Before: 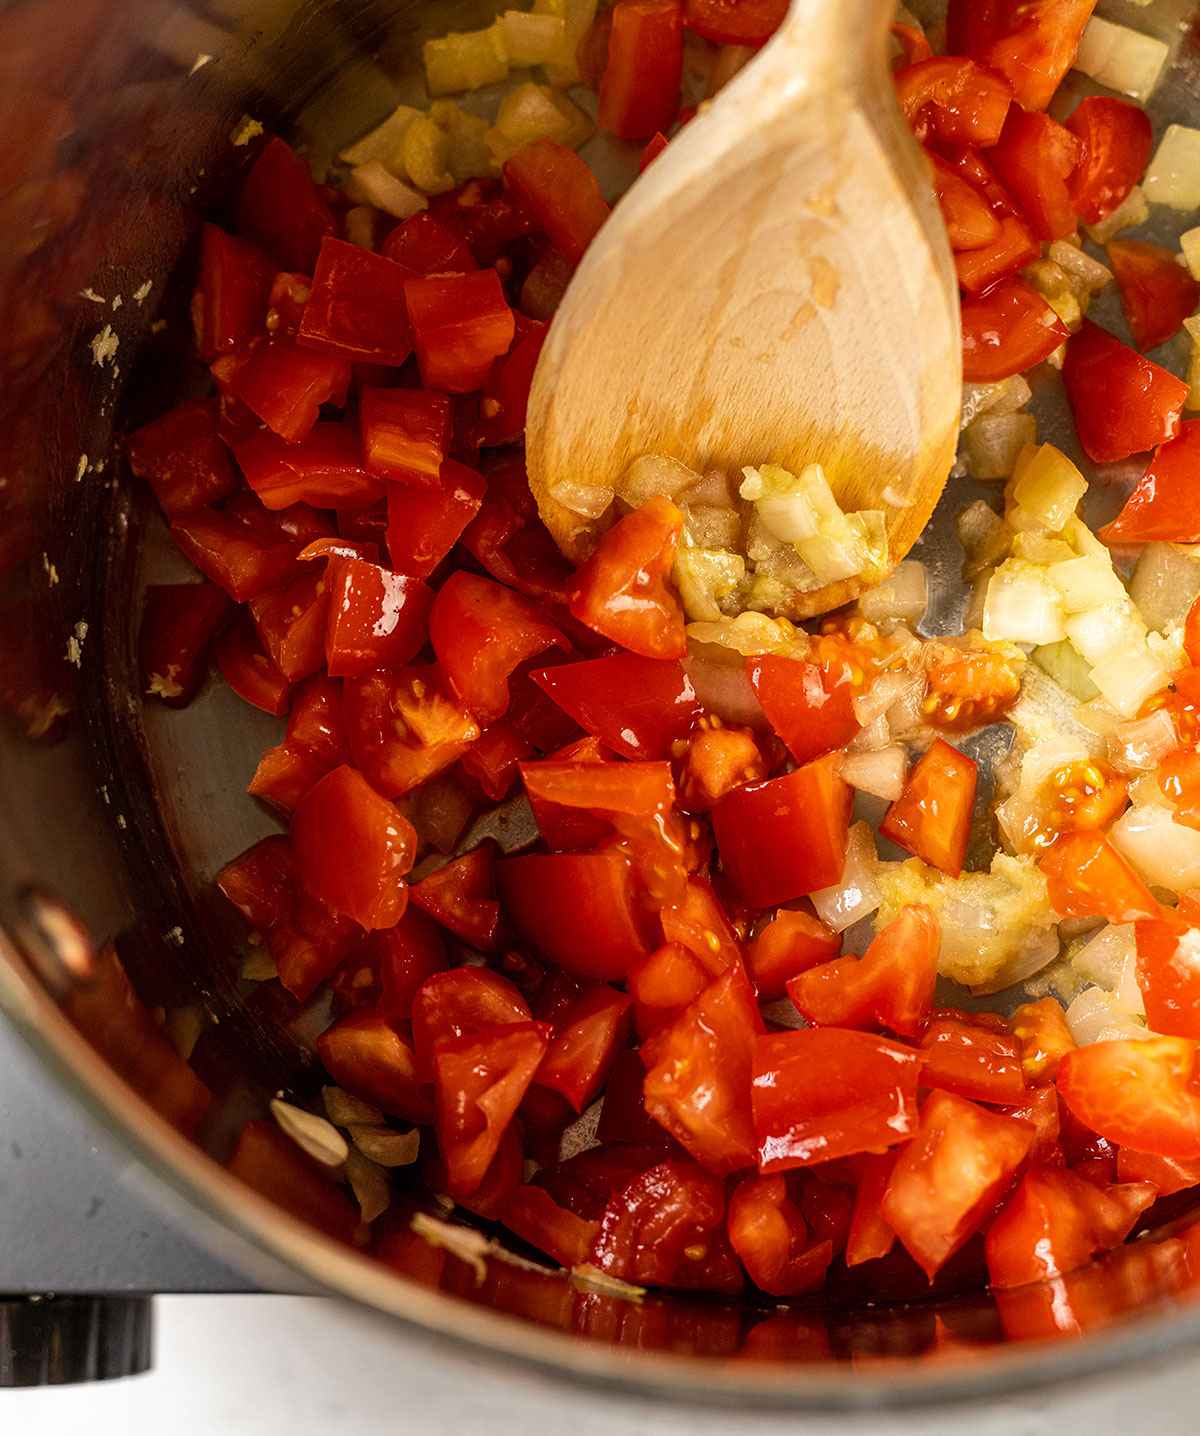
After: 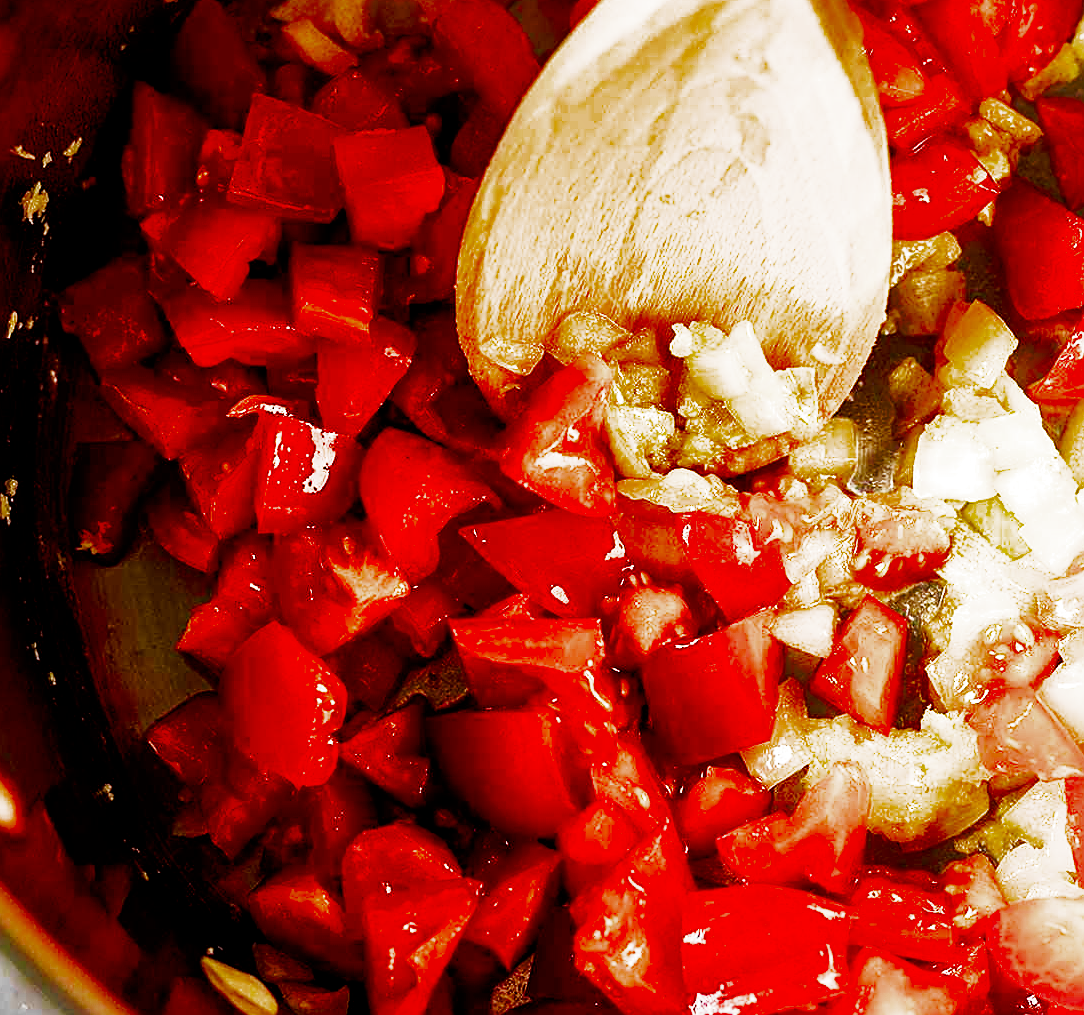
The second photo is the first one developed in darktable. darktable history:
exposure: black level correction 0.001, exposure 0.5 EV, compensate highlight preservation false
shadows and highlights: on, module defaults
sharpen: on, module defaults
crop: left 5.839%, top 10.022%, right 3.752%, bottom 19.267%
tone curve: curves: ch0 [(0, 0) (0.003, 0.003) (0.011, 0.013) (0.025, 0.029) (0.044, 0.052) (0.069, 0.082) (0.1, 0.118) (0.136, 0.161) (0.177, 0.21) (0.224, 0.27) (0.277, 0.38) (0.335, 0.49) (0.399, 0.594) (0.468, 0.692) (0.543, 0.794) (0.623, 0.857) (0.709, 0.919) (0.801, 0.955) (0.898, 0.978) (1, 1)], preserve colors none
color zones: curves: ch0 [(0.004, 0.388) (0.125, 0.392) (0.25, 0.404) (0.375, 0.5) (0.5, 0.5) (0.625, 0.5) (0.75, 0.5) (0.875, 0.5)]; ch1 [(0, 0.5) (0.125, 0.5) (0.25, 0.5) (0.375, 0.124) (0.524, 0.124) (0.645, 0.128) (0.789, 0.132) (0.914, 0.096) (0.998, 0.068)]
filmic rgb: black relative exposure -6.3 EV, white relative exposure 2.8 EV, target black luminance 0%, hardness 4.64, latitude 68.31%, contrast 1.294, shadows ↔ highlights balance -3.5%
contrast brightness saturation: contrast 0.104, brightness -0.27, saturation 0.143
